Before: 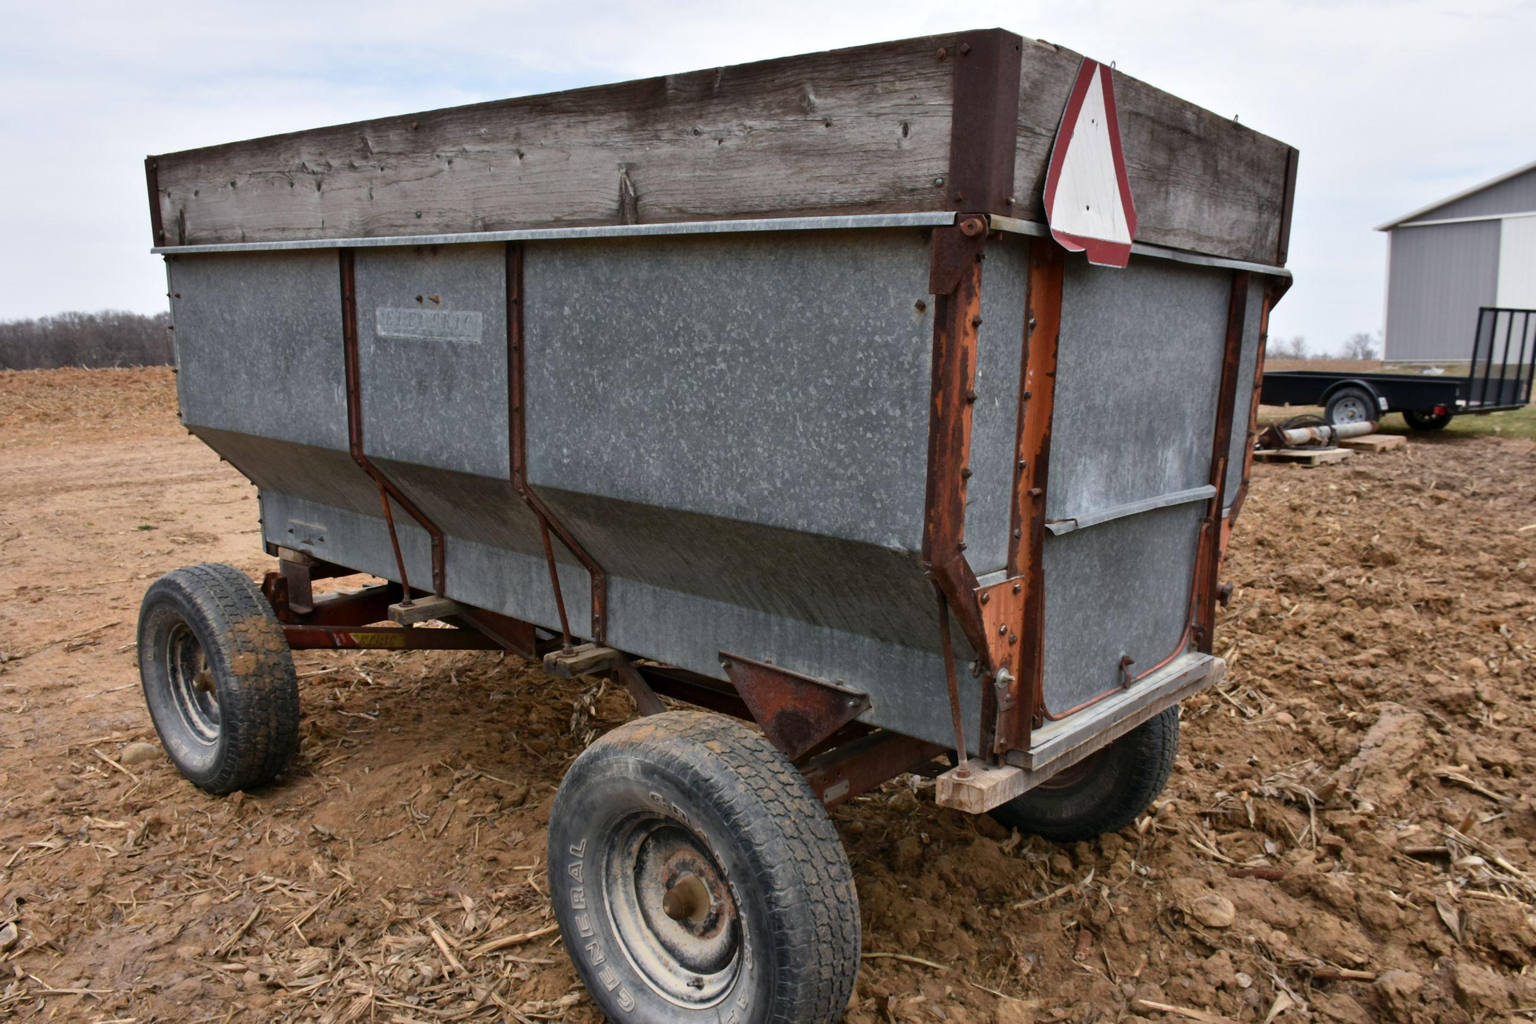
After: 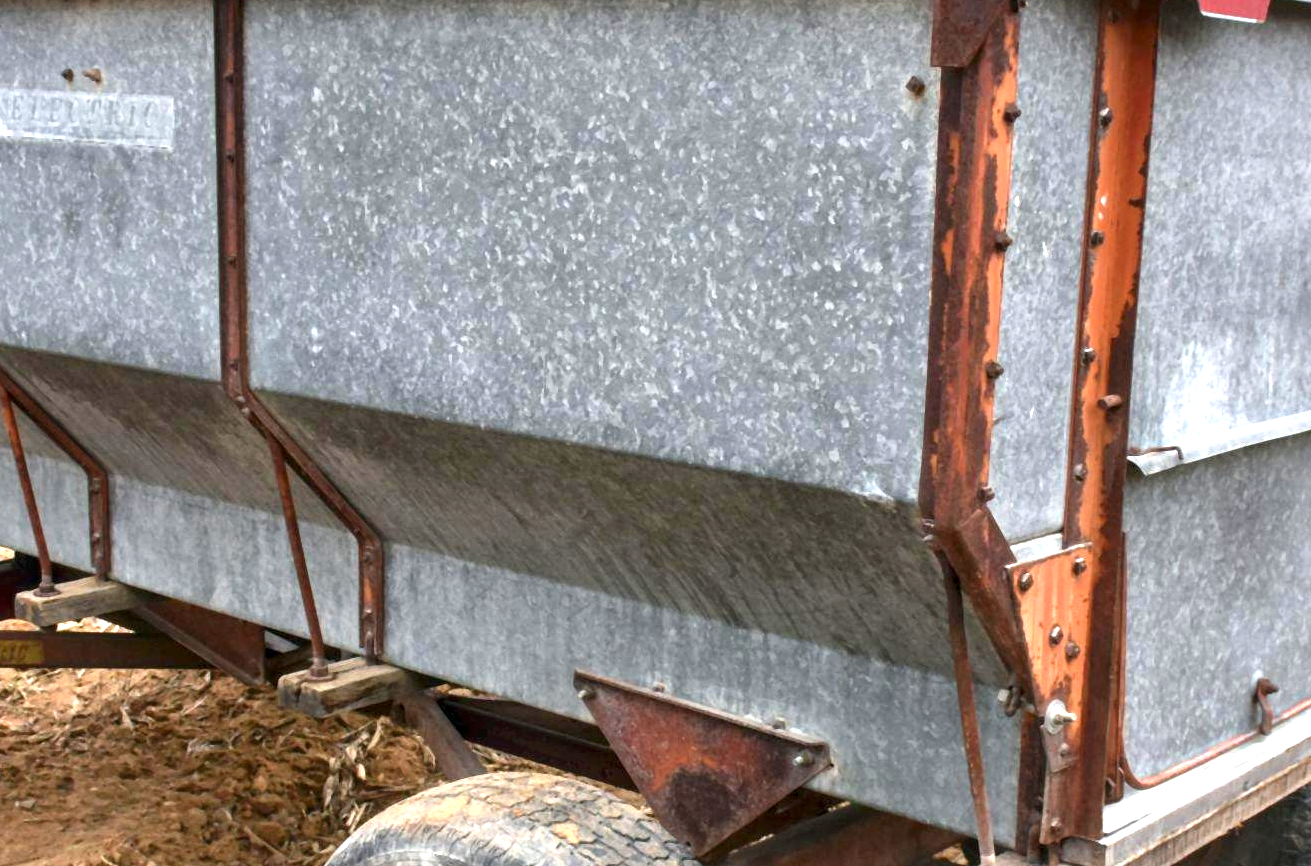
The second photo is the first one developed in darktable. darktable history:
crop: left 24.721%, top 24.874%, right 24.851%, bottom 25.107%
exposure: black level correction 0, exposure 1.596 EV, compensate highlight preservation false
local contrast: on, module defaults
